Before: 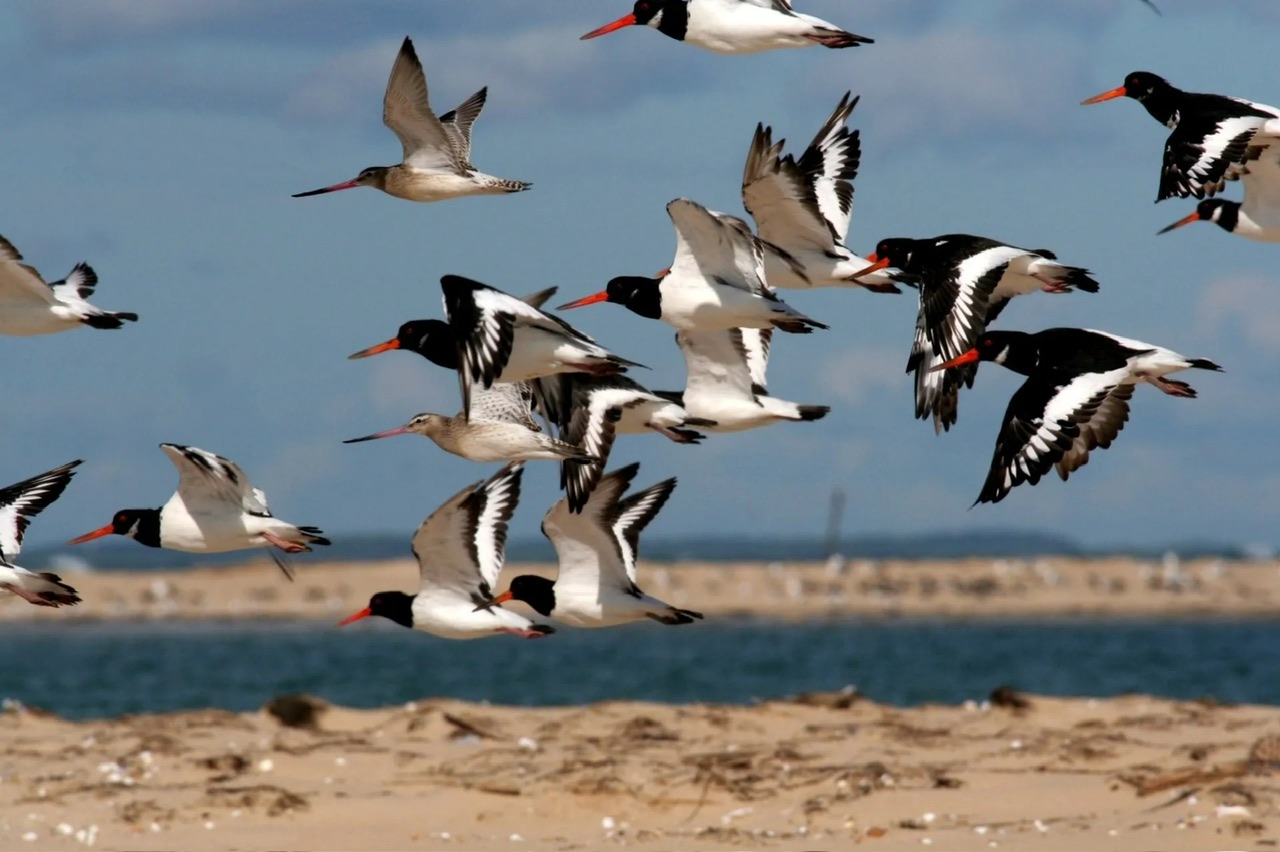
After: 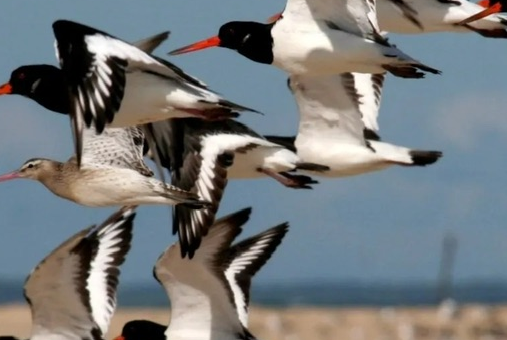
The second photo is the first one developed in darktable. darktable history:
crop: left 30.316%, top 29.991%, right 30.02%, bottom 30.001%
